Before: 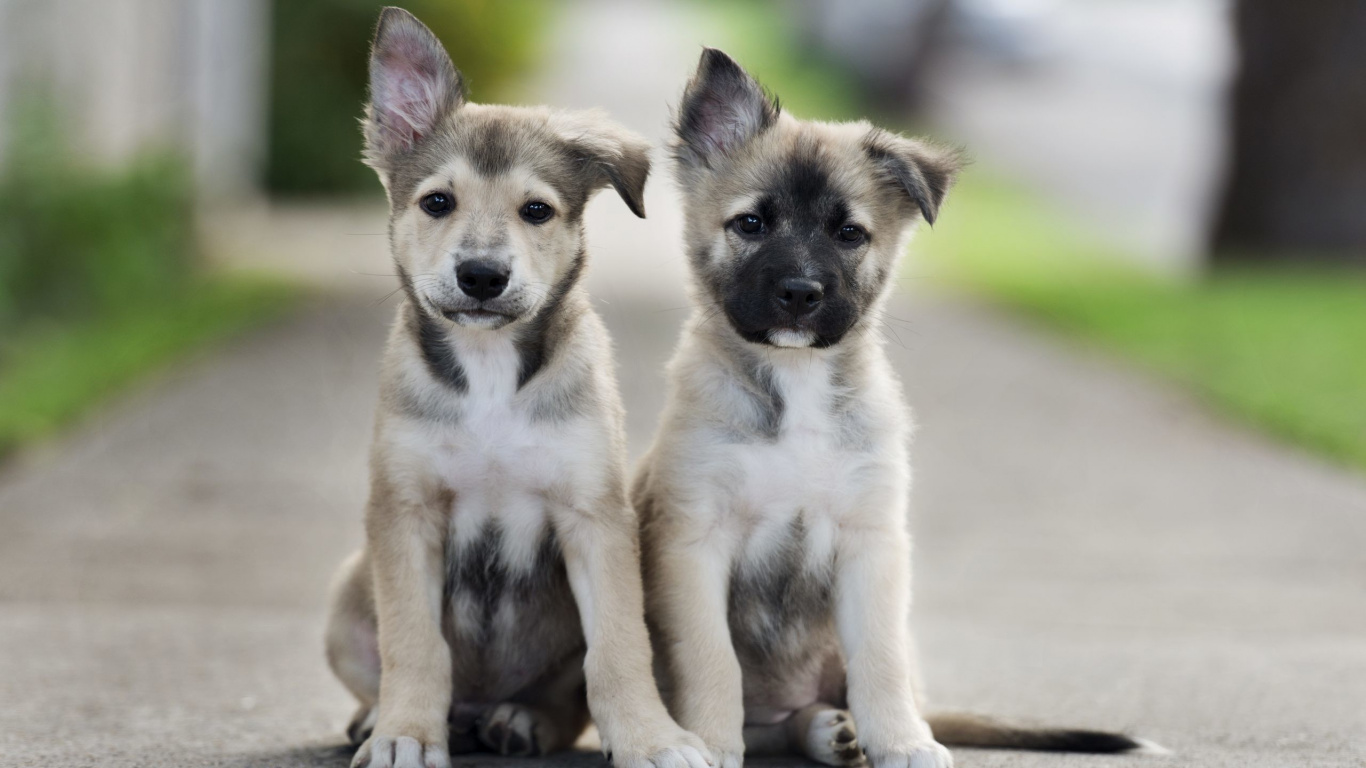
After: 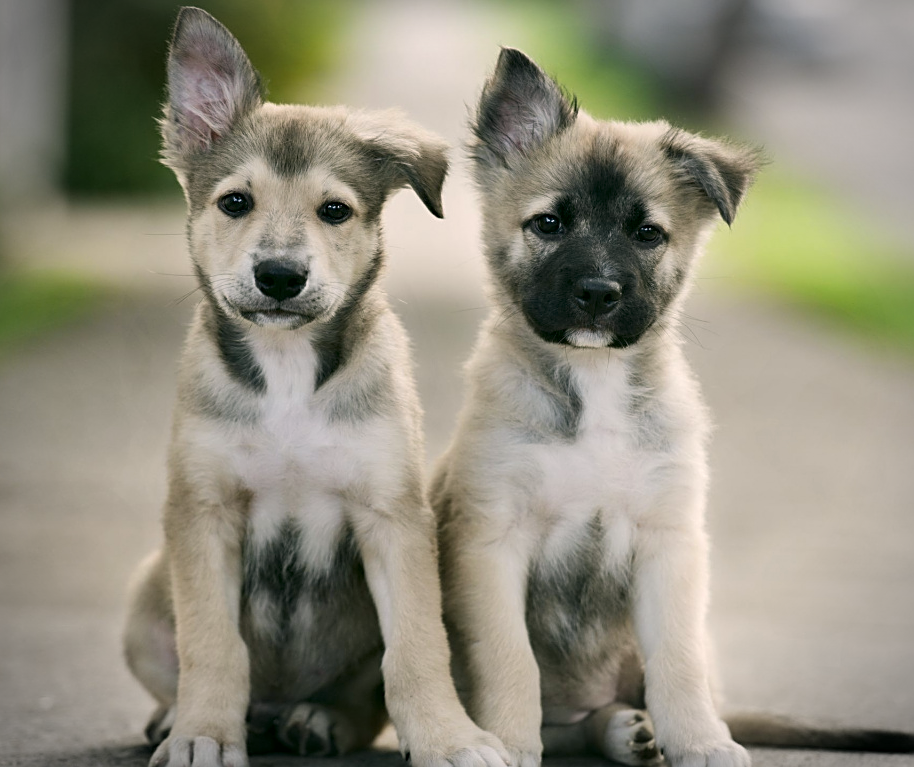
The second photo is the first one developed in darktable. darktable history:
sharpen: on, module defaults
crop and rotate: left 14.893%, right 18.151%
color correction: highlights a* 4.57, highlights b* 4.92, shadows a* -7.59, shadows b* 5.05
vignetting: fall-off start 88.43%, fall-off radius 43.97%, width/height ratio 1.16
